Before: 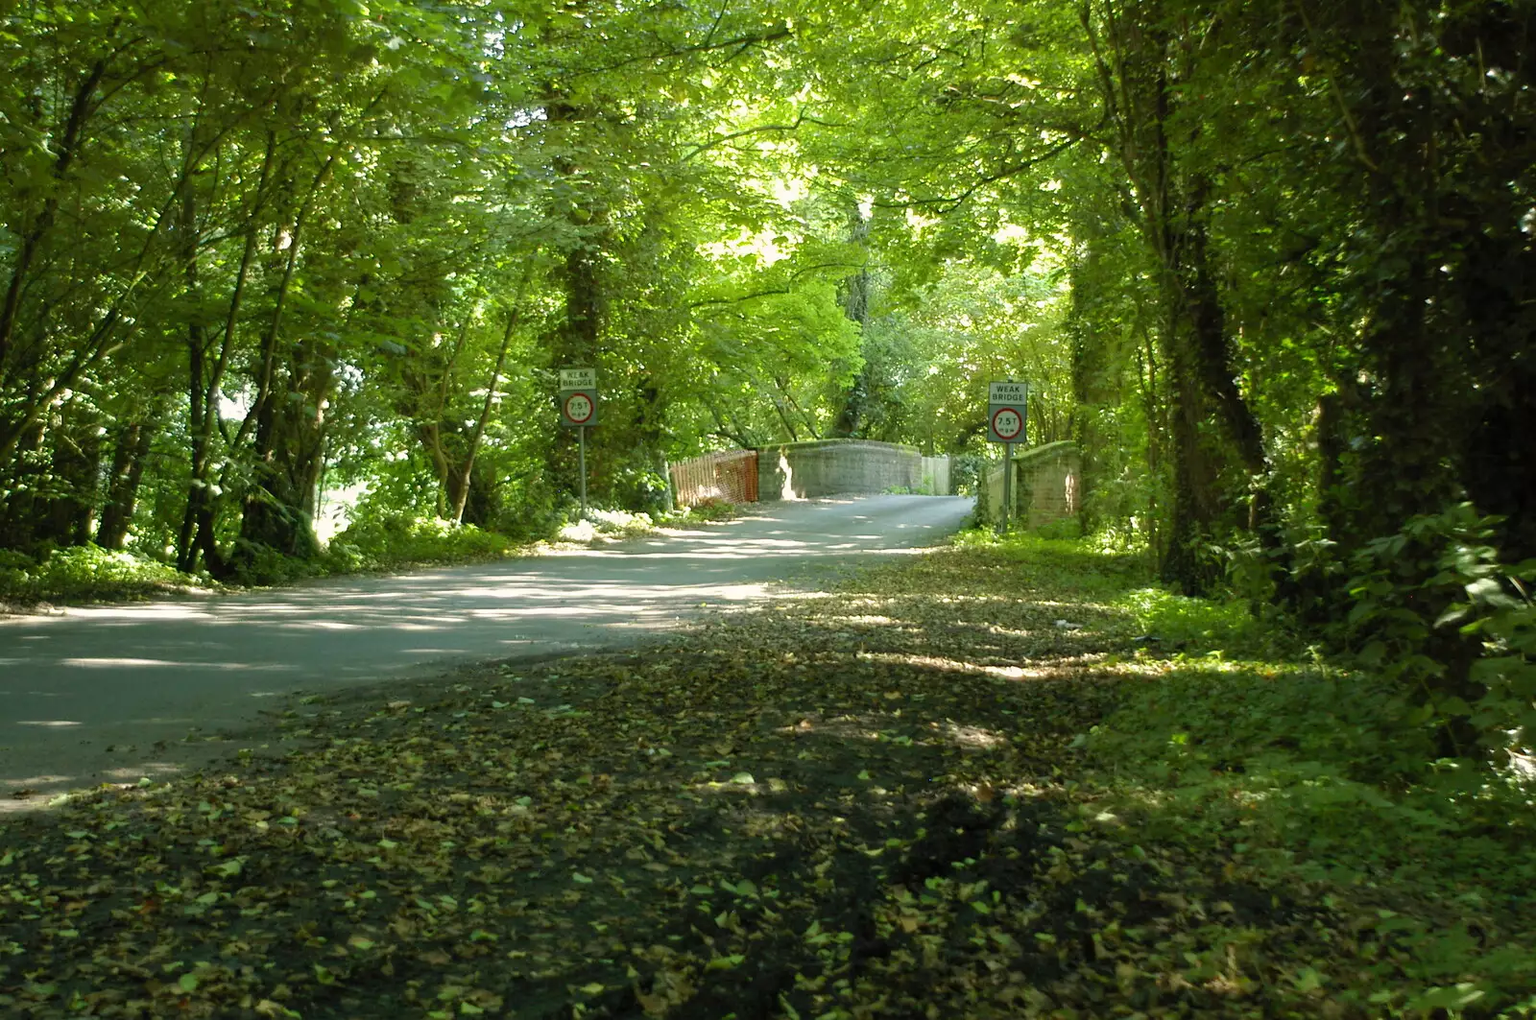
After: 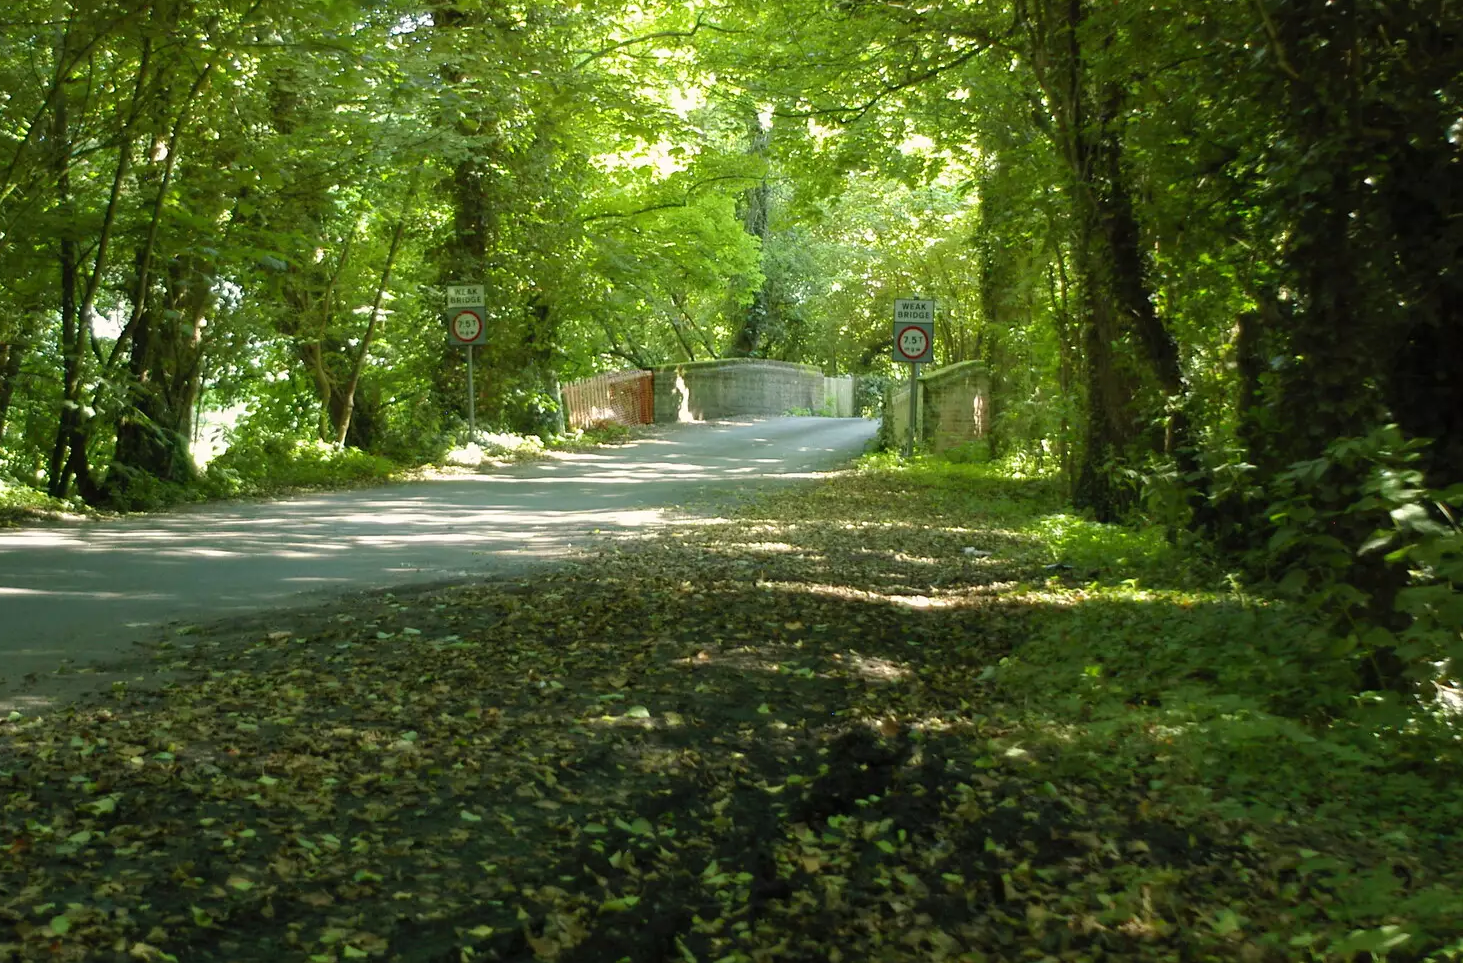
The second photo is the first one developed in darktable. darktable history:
exposure: black level correction 0, exposure 0 EV, compensate highlight preservation false
crop and rotate: left 8.509%, top 9.338%
